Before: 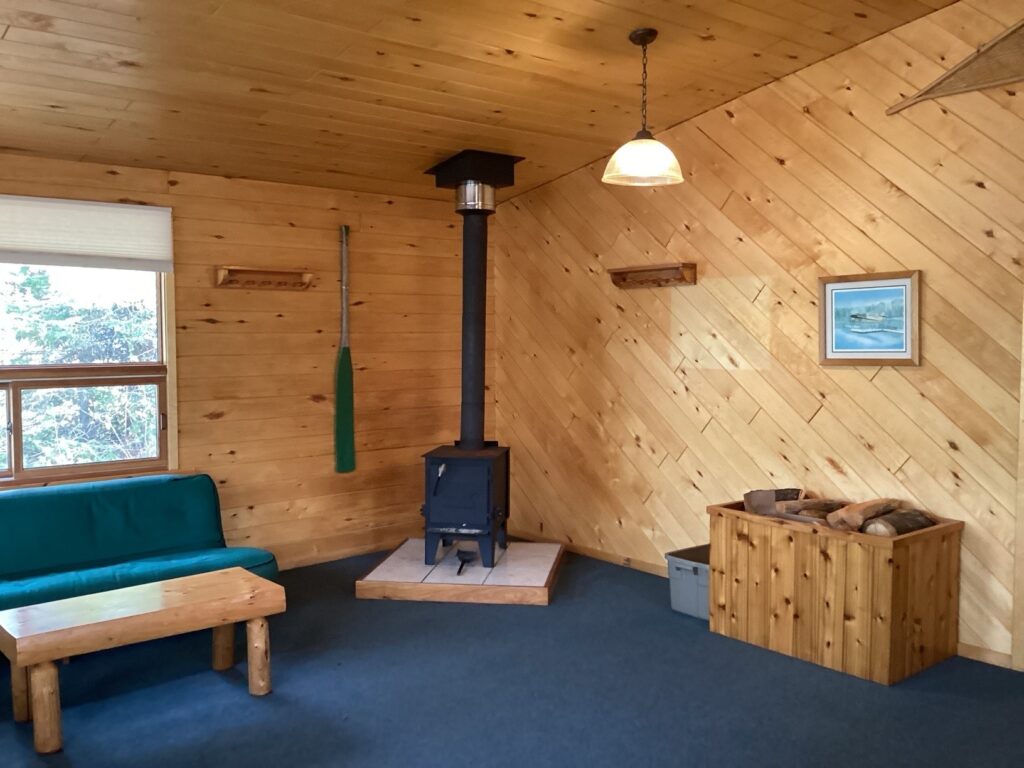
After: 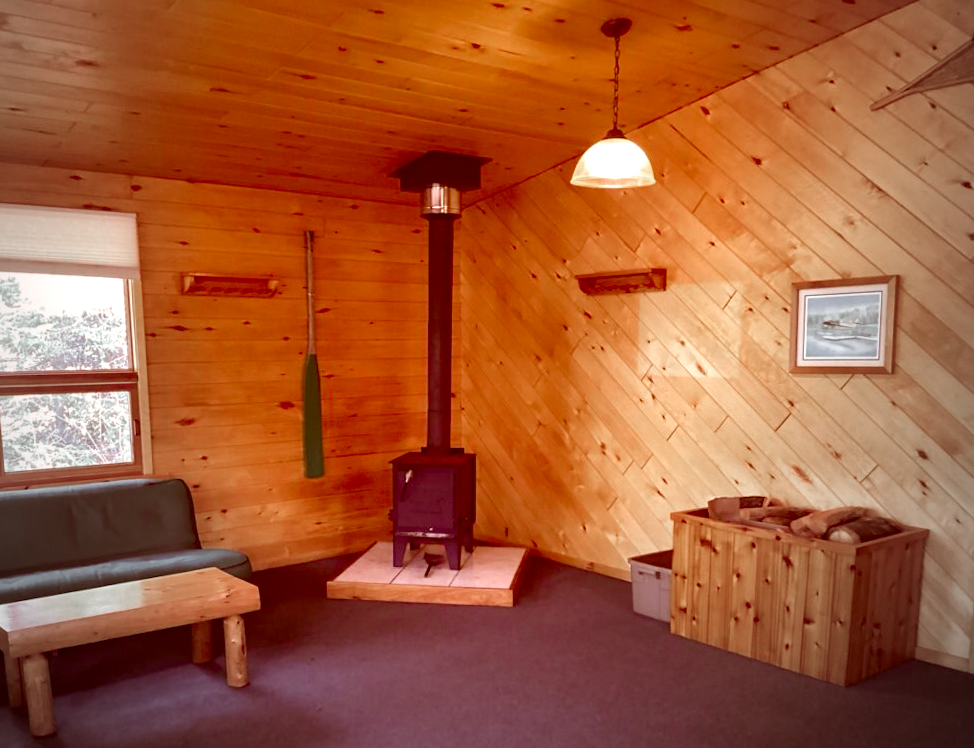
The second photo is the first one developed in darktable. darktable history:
exposure: exposure 0.574 EV, compensate highlight preservation false
shadows and highlights: radius 337.17, shadows 29.01, soften with gaussian
color correction: highlights a* 9.03, highlights b* 8.71, shadows a* 40, shadows b* 40, saturation 0.8
color zones: curves: ch0 [(0, 0.48) (0.209, 0.398) (0.305, 0.332) (0.429, 0.493) (0.571, 0.5) (0.714, 0.5) (0.857, 0.5) (1, 0.48)]; ch1 [(0, 0.736) (0.143, 0.625) (0.225, 0.371) (0.429, 0.256) (0.571, 0.241) (0.714, 0.213) (0.857, 0.48) (1, 0.736)]; ch2 [(0, 0.448) (0.143, 0.498) (0.286, 0.5) (0.429, 0.5) (0.571, 0.5) (0.714, 0.5) (0.857, 0.5) (1, 0.448)]
vignetting: fall-off start 72.14%, fall-off radius 108.07%, brightness -0.713, saturation -0.488, center (-0.054, -0.359), width/height ratio 0.729
rotate and perspective: rotation 0.074°, lens shift (vertical) 0.096, lens shift (horizontal) -0.041, crop left 0.043, crop right 0.952, crop top 0.024, crop bottom 0.979
